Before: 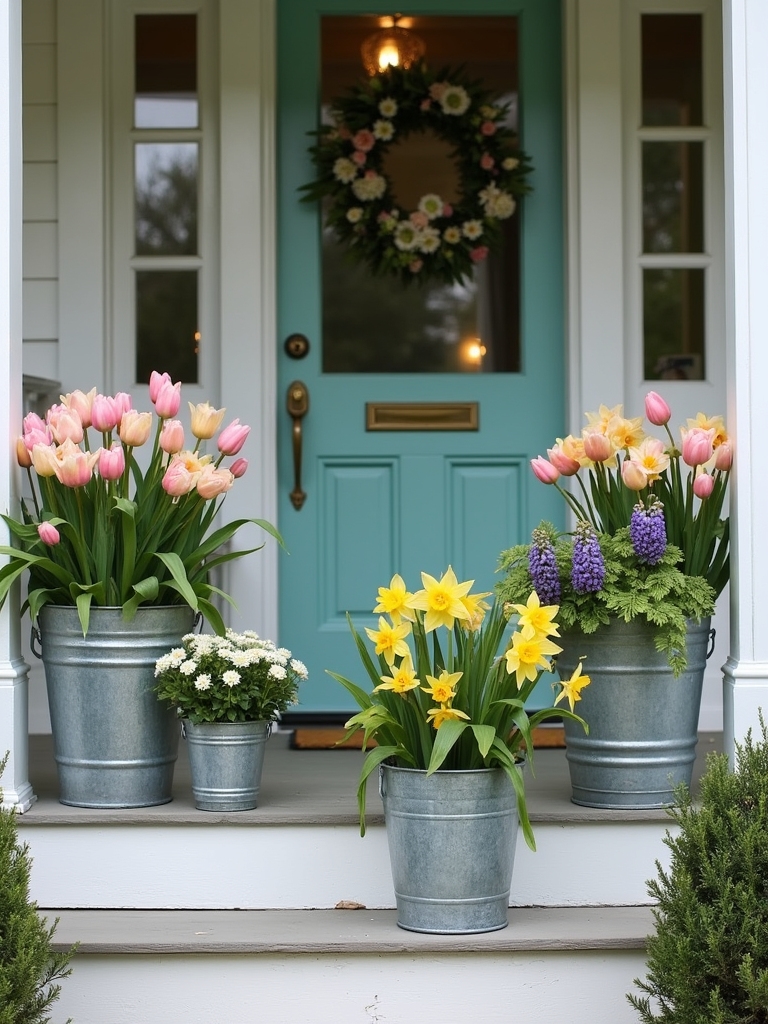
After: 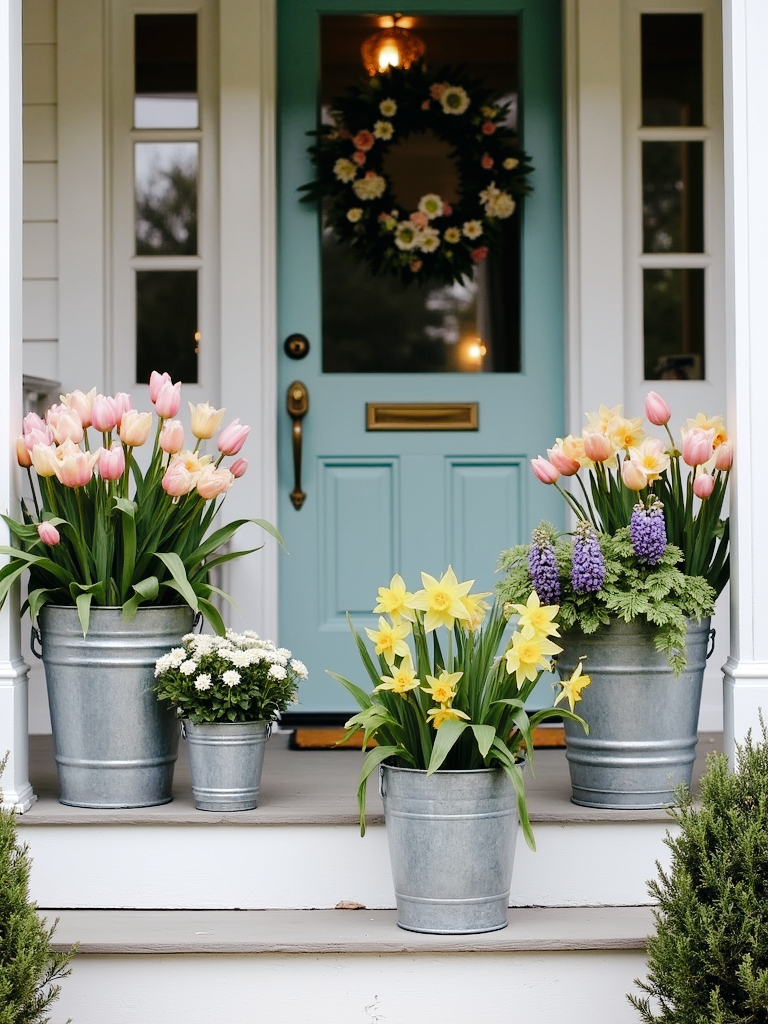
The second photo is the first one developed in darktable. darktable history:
tone curve: curves: ch0 [(0, 0) (0.003, 0.013) (0.011, 0.012) (0.025, 0.011) (0.044, 0.016) (0.069, 0.029) (0.1, 0.045) (0.136, 0.074) (0.177, 0.123) (0.224, 0.207) (0.277, 0.313) (0.335, 0.414) (0.399, 0.509) (0.468, 0.599) (0.543, 0.663) (0.623, 0.728) (0.709, 0.79) (0.801, 0.854) (0.898, 0.925) (1, 1)], preserve colors none
color look up table: target L [93.7, 89.81, 87.77, 86.02, 73.9, 70.68, 59.47, 60.21, 61.85, 37.8, 39.74, 21.94, 200.34, 101.25, 86.28, 76.6, 67.55, 57.05, 51.89, 48.13, 46.56, 41.58, 38.69, 30.31, 27.96, 15.21, 84.47, 84.05, 72.49, 71.73, 70.13, 67.58, 56.91, 55.73, 52.73, 40.12, 37.58, 35.92, 27.37, 28.44, 14, 4.192, 83.68, 79.82, 74.41, 66.34, 44.29, 22.6, 2.478], target a [-8.652, -17.88, -24.24, -27.35, -1.903, -33.17, -42.57, -23.37, -20.81, -25.4, -6.391, -14.59, 0, 0, -4.346, 25.27, 39.2, 15.83, 23.8, 61.03, 62.6, 29.69, 33.75, 7.374, 27.59, 4.086, 4.399, 26.5, 14.94, 44.2, 53.31, 34.19, 42.46, 16.2, 63.38, 24.14, 2.093, 40.82, 33.46, 20.74, 26.27, 12.46, -18.44, -24.94, -2.99, -10.98, -16.92, -1.397, -6.419], target b [33.87, 12.62, 35.7, 13.81, 36.98, 14.69, 32.62, 47.64, 9.884, 19.72, 28.21, 13.54, 0, -0.001, 70.3, 6.679, 57.94, 54.16, 26.48, 47.5, 21.5, 36.72, 10.29, 1.745, 28.25, 16.53, -16.48, -16.56, -33.5, -25.9, -34.04, -36.8, -0.17, -8.26, -12.52, -29.67, -43.61, -55.35, 3.267, -67.55, -37.27, -8.755, -19.55, -5.551, -2.325, -33.11, -15.98, -16.23, -3.387], num patches 49
